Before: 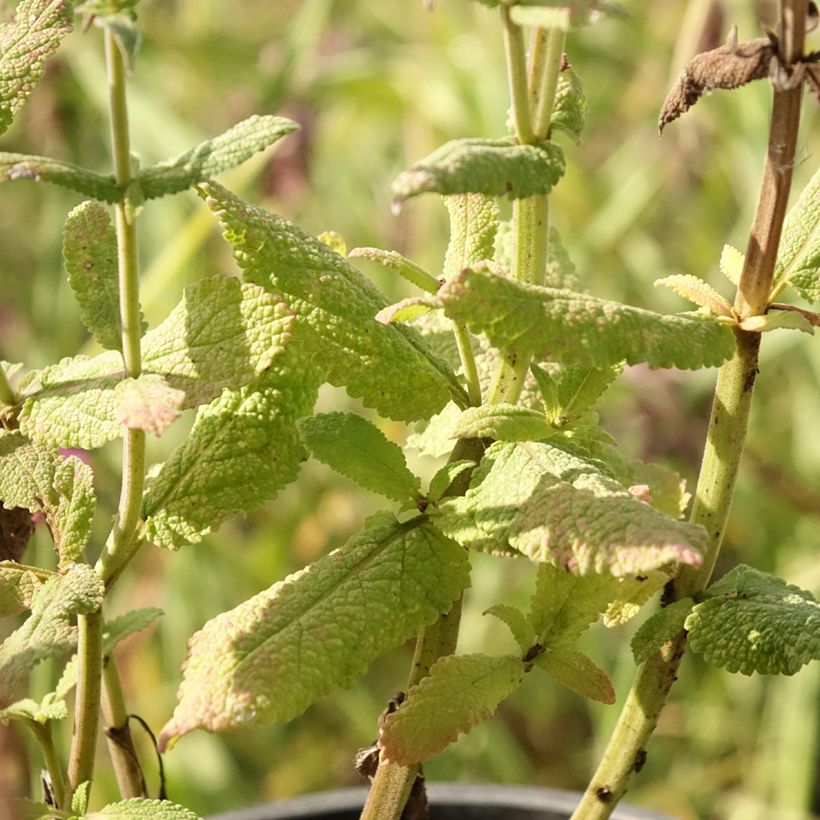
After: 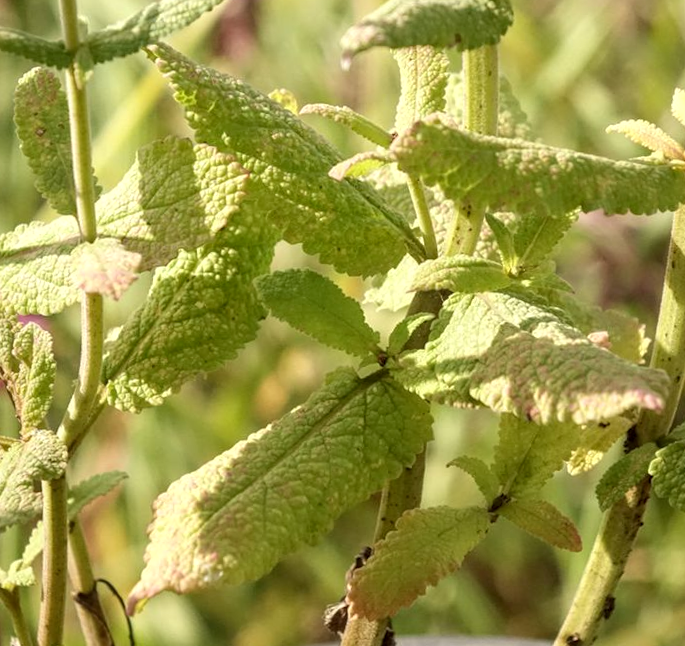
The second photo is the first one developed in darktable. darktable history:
crop and rotate: left 4.842%, top 15.51%, right 10.668%
rotate and perspective: rotation -2°, crop left 0.022, crop right 0.978, crop top 0.049, crop bottom 0.951
local contrast: on, module defaults
